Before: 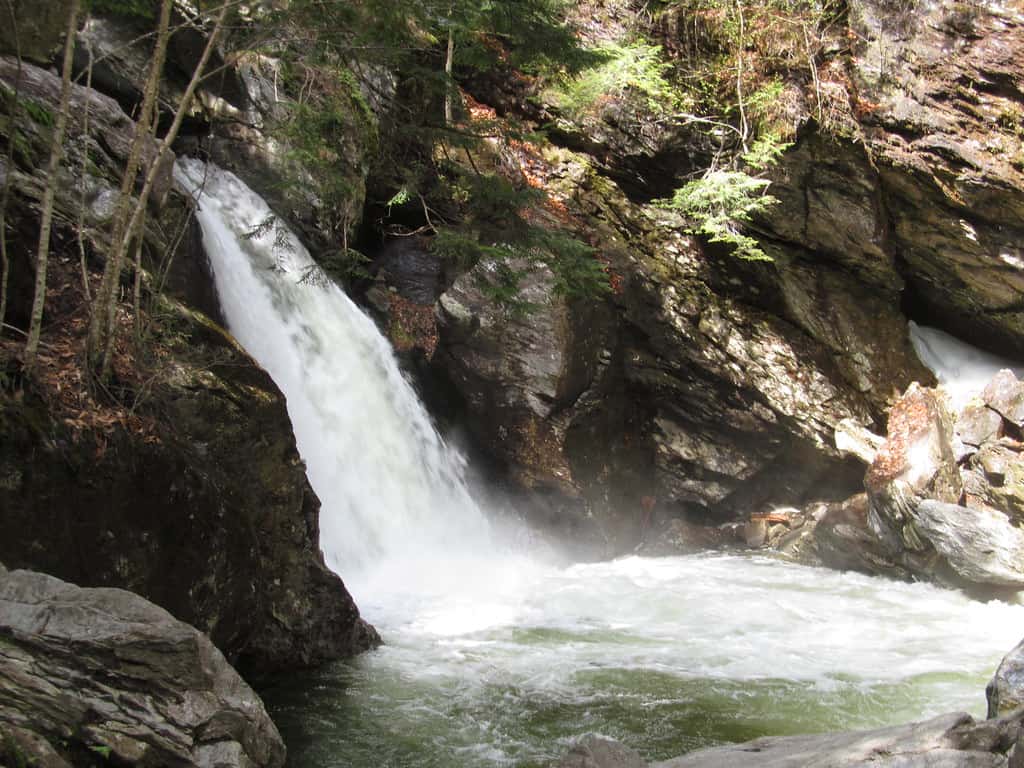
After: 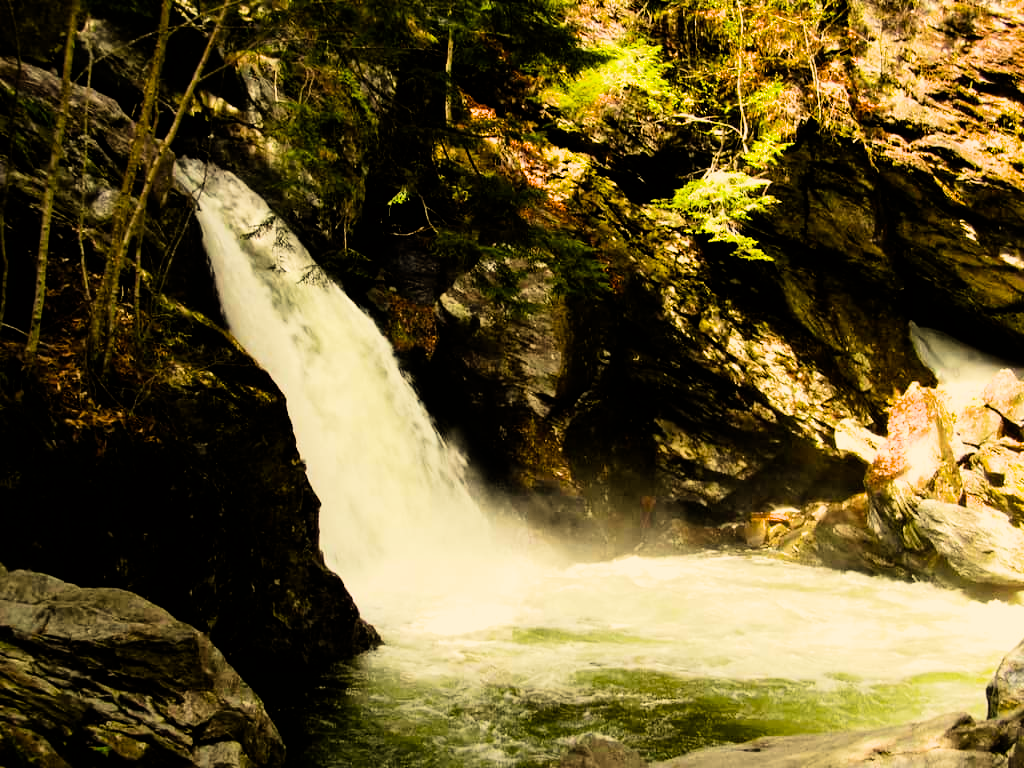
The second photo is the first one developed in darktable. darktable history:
rotate and perspective: automatic cropping off
white balance: red 1.08, blue 0.791
color balance rgb: linear chroma grading › global chroma 9%, perceptual saturation grading › global saturation 36%, perceptual saturation grading › shadows 35%, perceptual brilliance grading › global brilliance 15%, perceptual brilliance grading › shadows -35%, global vibrance 15%
filmic rgb: black relative exposure -5 EV, hardness 2.88, contrast 1.4, highlights saturation mix -30%
